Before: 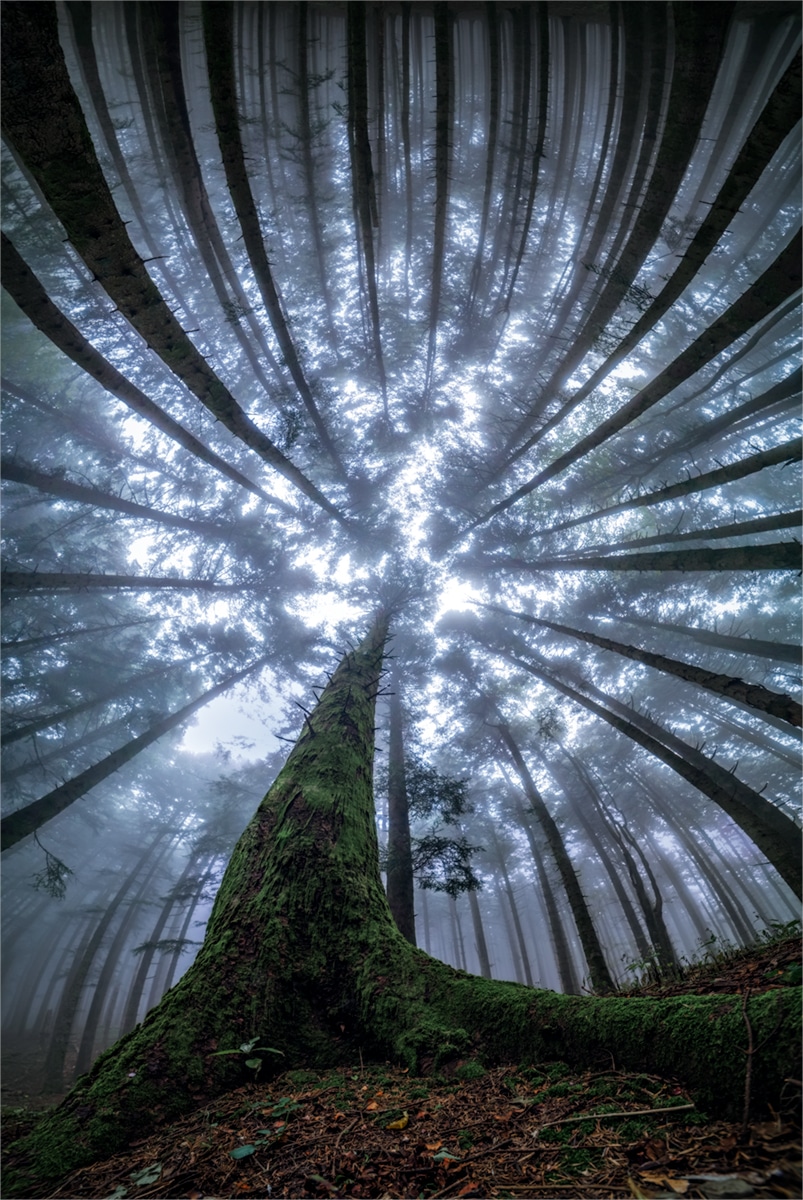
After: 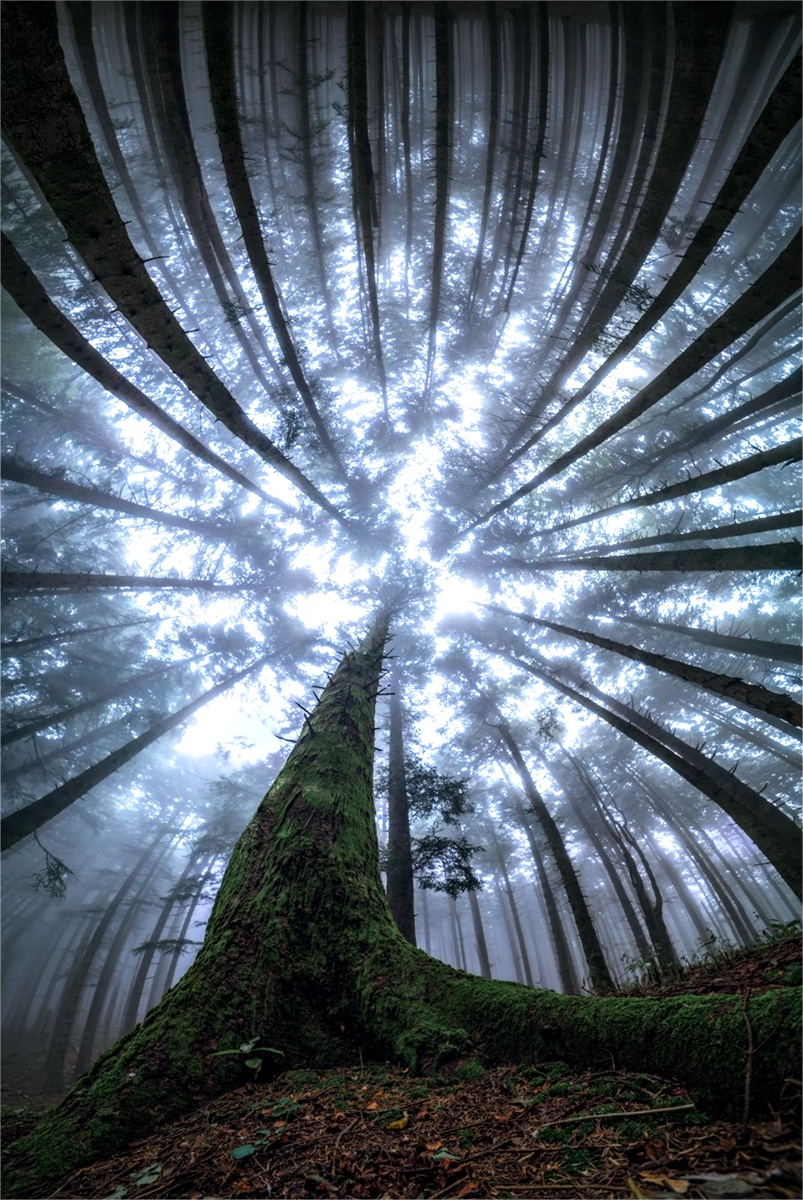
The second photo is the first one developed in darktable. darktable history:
tone equalizer: -8 EV 0.001 EV, -7 EV -0.003 EV, -6 EV 0.003 EV, -5 EV -0.028 EV, -4 EV -0.102 EV, -3 EV -0.147 EV, -2 EV 0.214 EV, -1 EV 0.702 EV, +0 EV 0.523 EV
